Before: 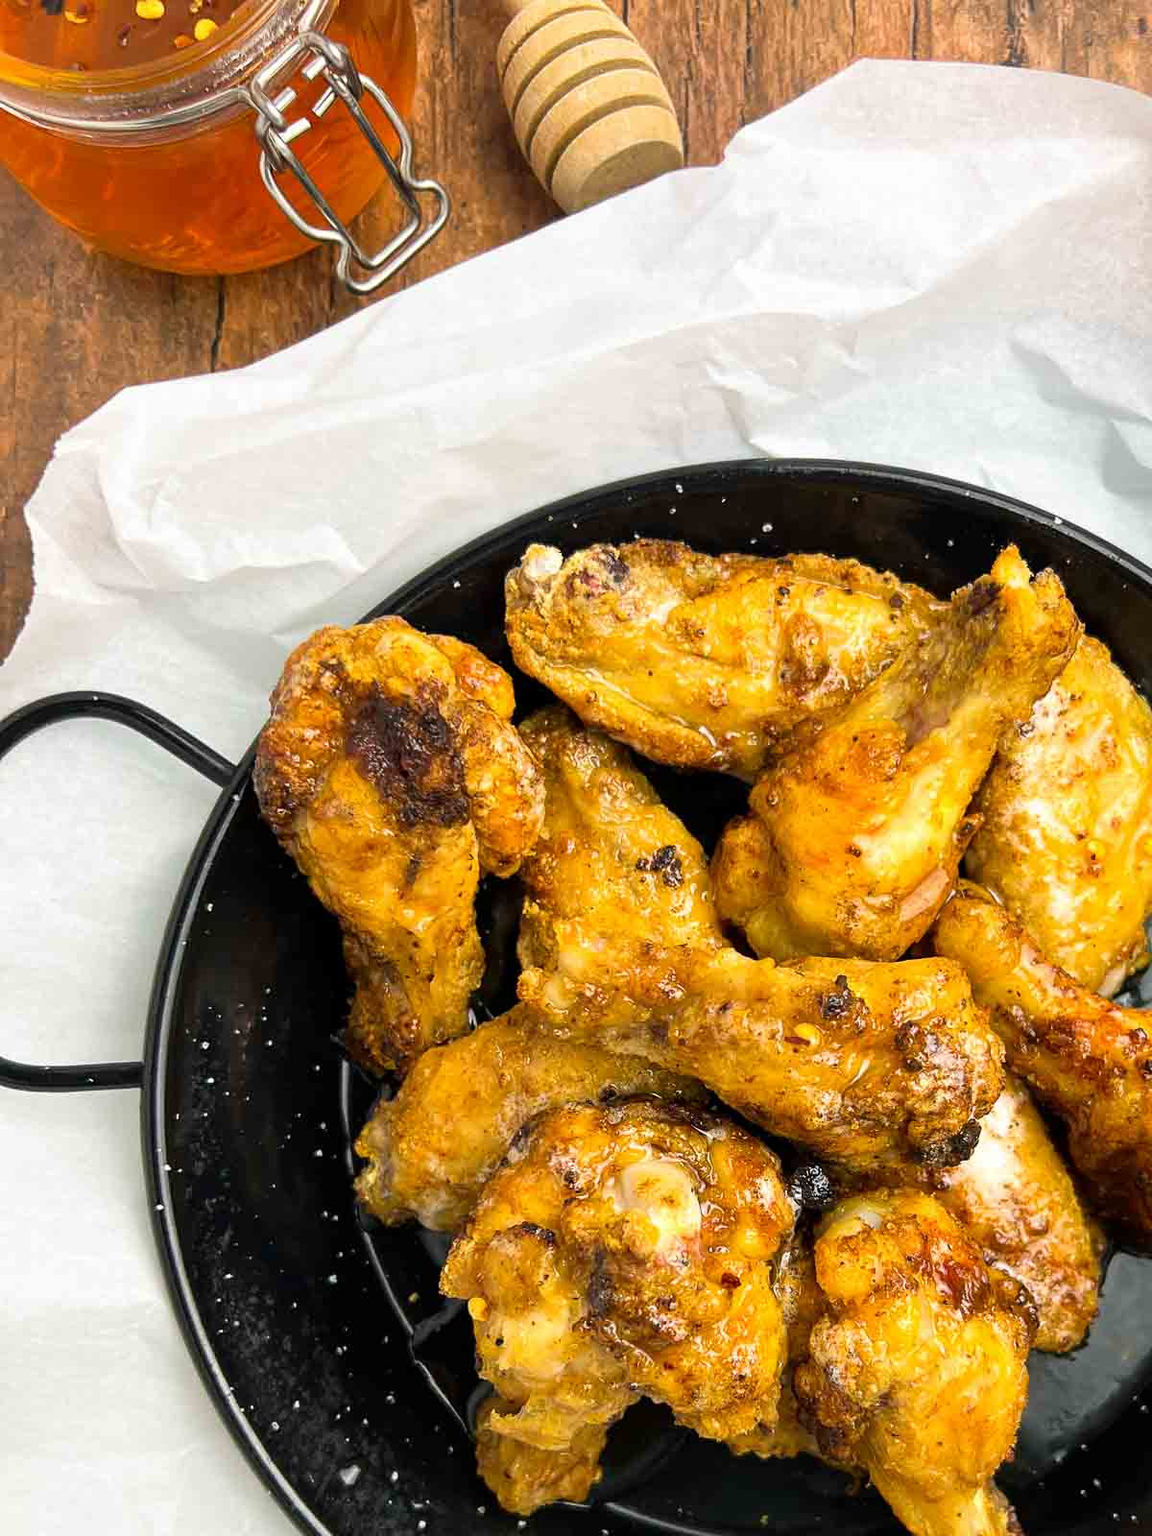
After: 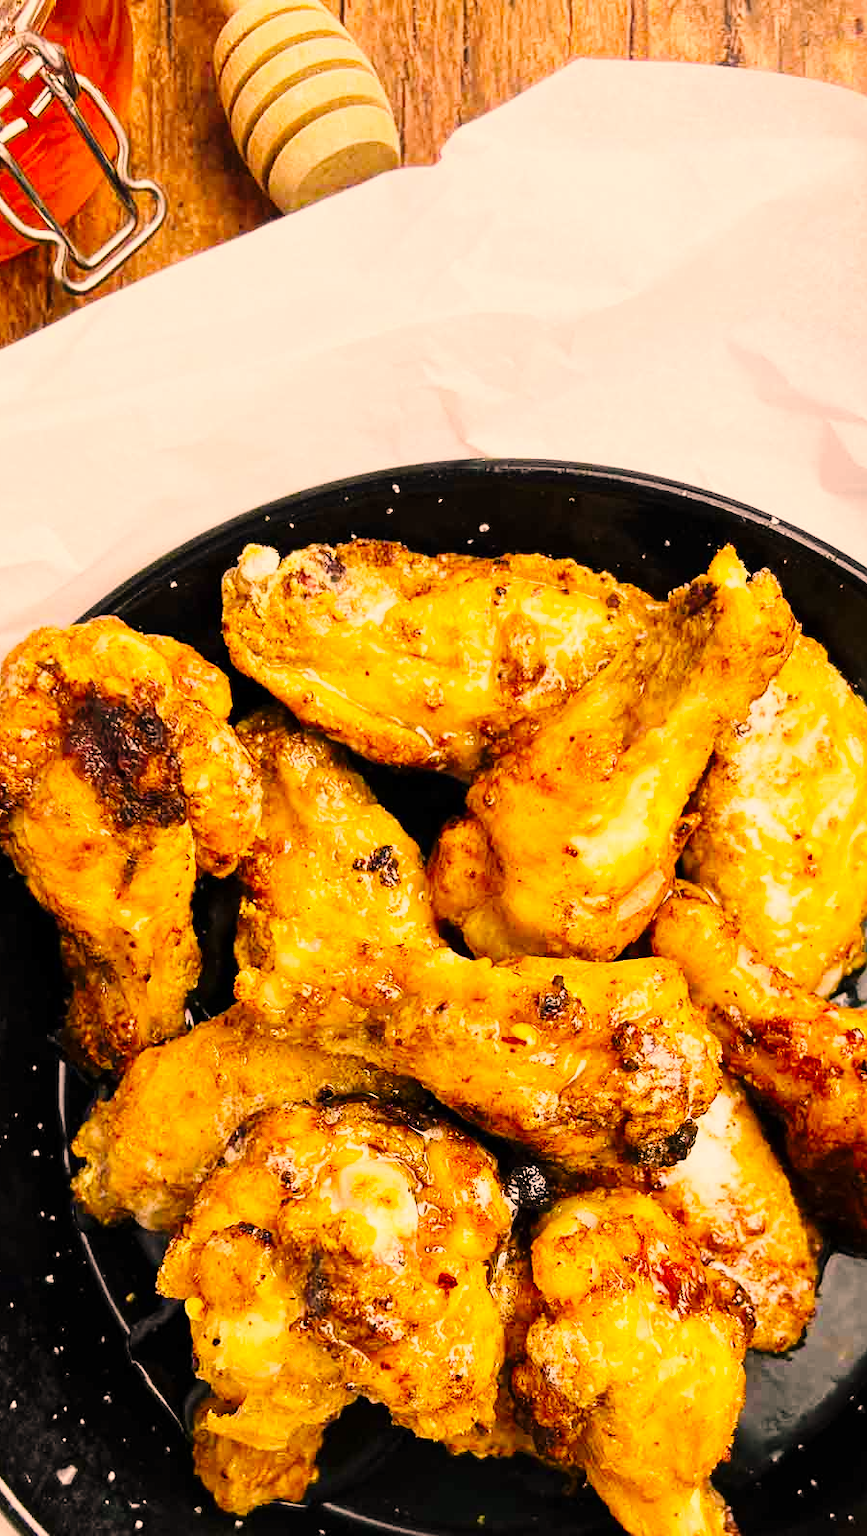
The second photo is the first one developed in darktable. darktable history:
crop and rotate: left 24.622%
color correction: highlights a* 22.39, highlights b* 21.67
base curve: curves: ch0 [(0, 0) (0.036, 0.025) (0.121, 0.166) (0.206, 0.329) (0.605, 0.79) (1, 1)], preserve colors none
